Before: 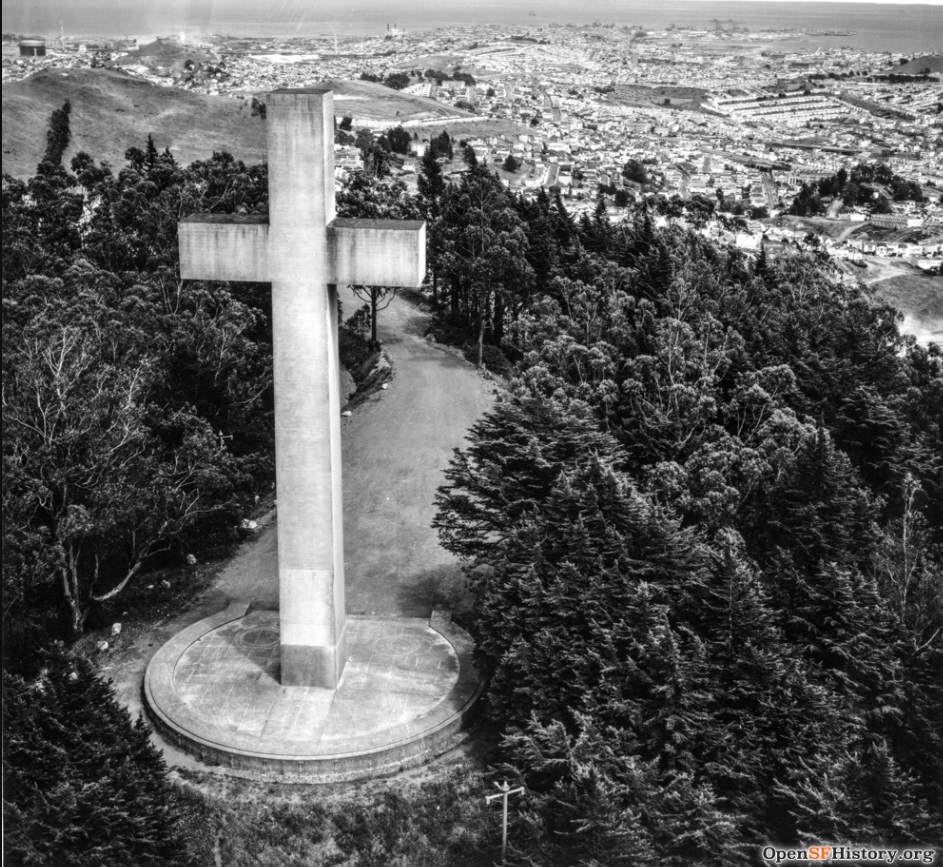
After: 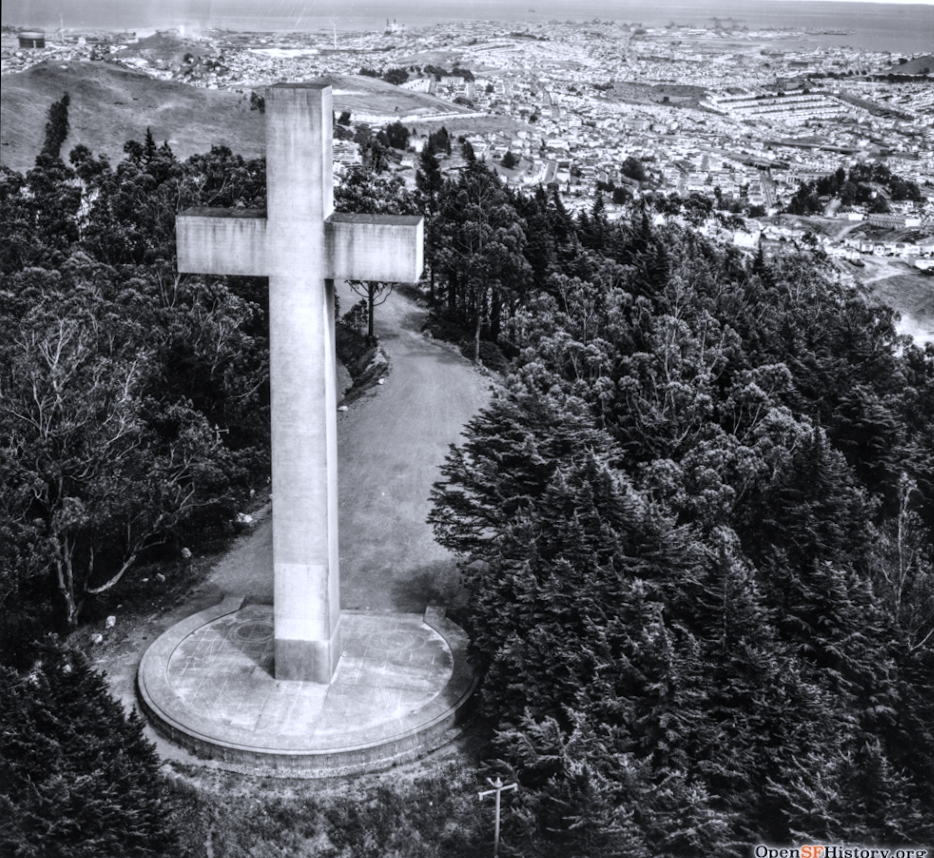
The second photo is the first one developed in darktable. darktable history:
white balance: red 1, blue 1
color calibration: illuminant as shot in camera, x 0.358, y 0.373, temperature 4628.91 K
crop and rotate: angle -0.5°
